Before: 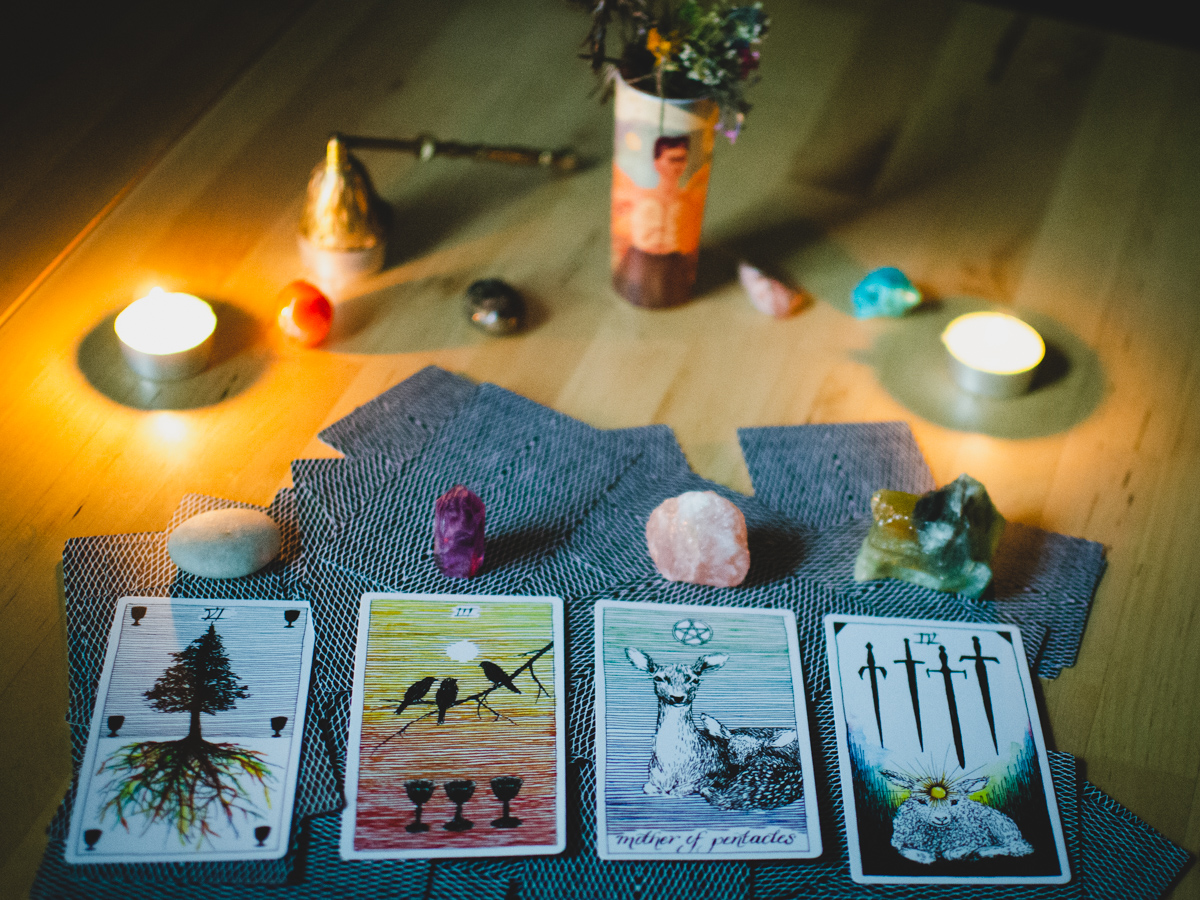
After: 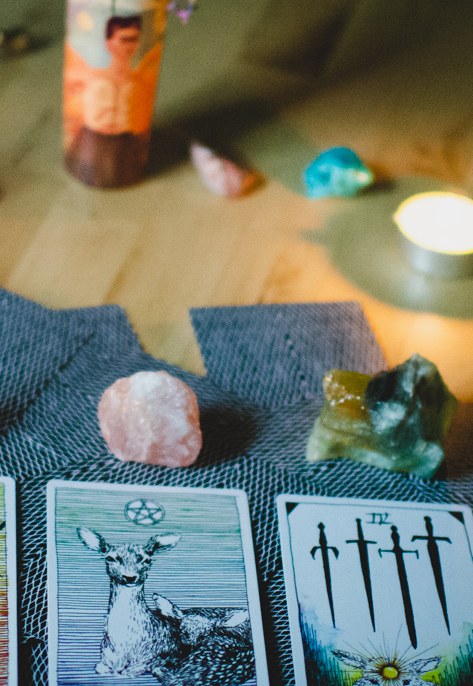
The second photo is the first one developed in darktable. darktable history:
crop: left 45.721%, top 13.393%, right 14.118%, bottom 10.01%
base curve: curves: ch0 [(0, 0) (0.303, 0.277) (1, 1)]
